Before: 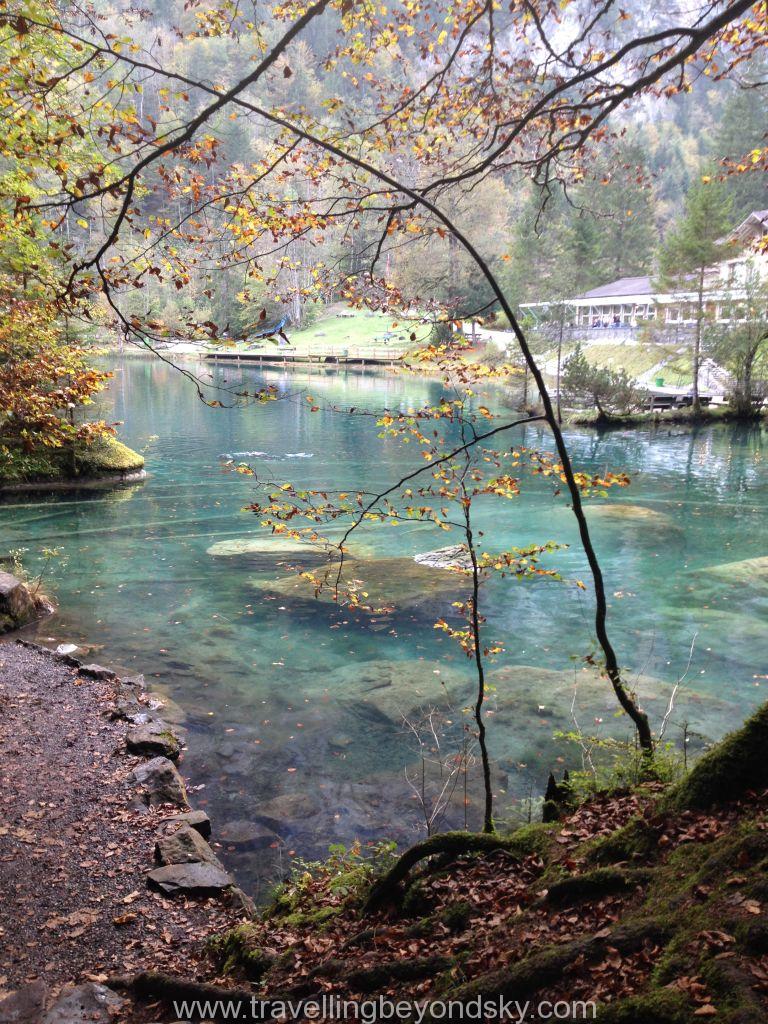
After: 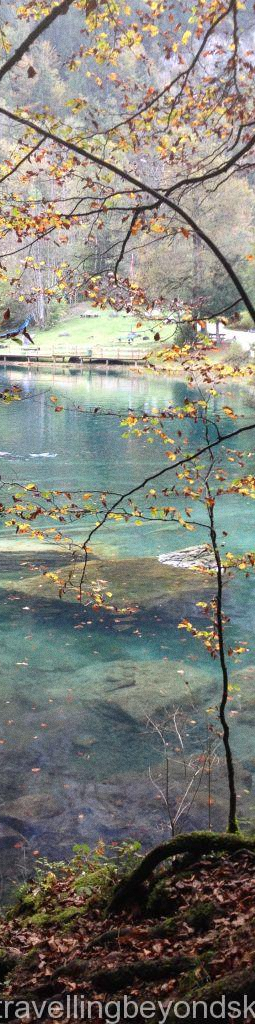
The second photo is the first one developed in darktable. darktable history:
crop: left 33.36%, right 33.36%
grain: coarseness 0.09 ISO
